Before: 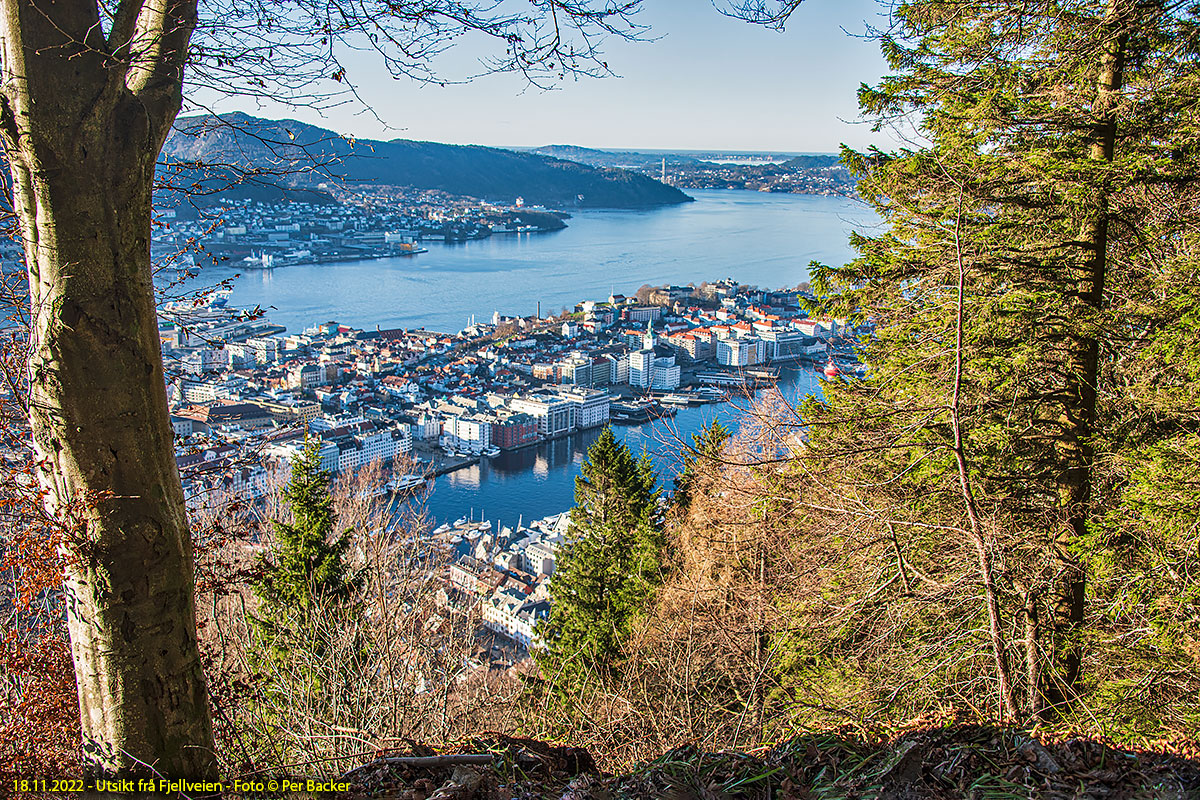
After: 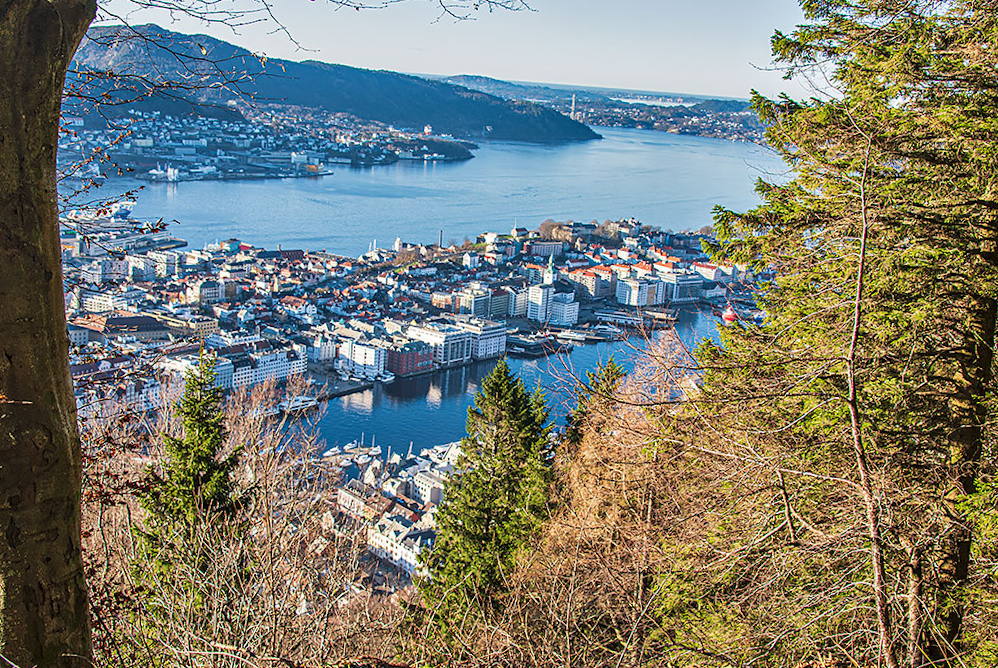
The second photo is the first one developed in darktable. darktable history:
crop and rotate: angle -3.2°, left 5.234%, top 5.177%, right 4.715%, bottom 4.374%
